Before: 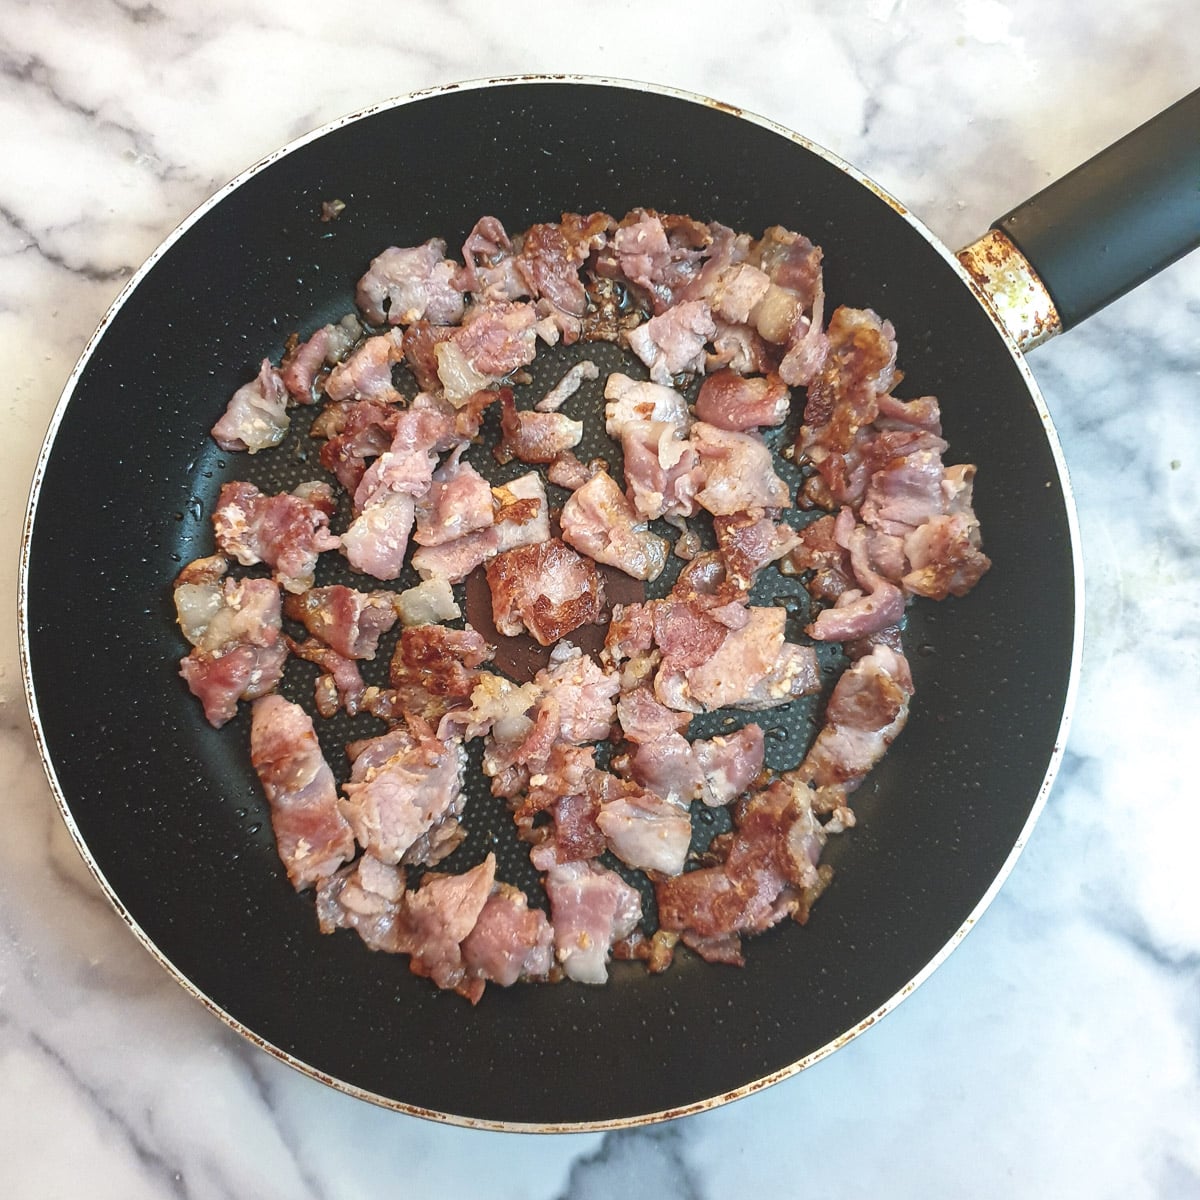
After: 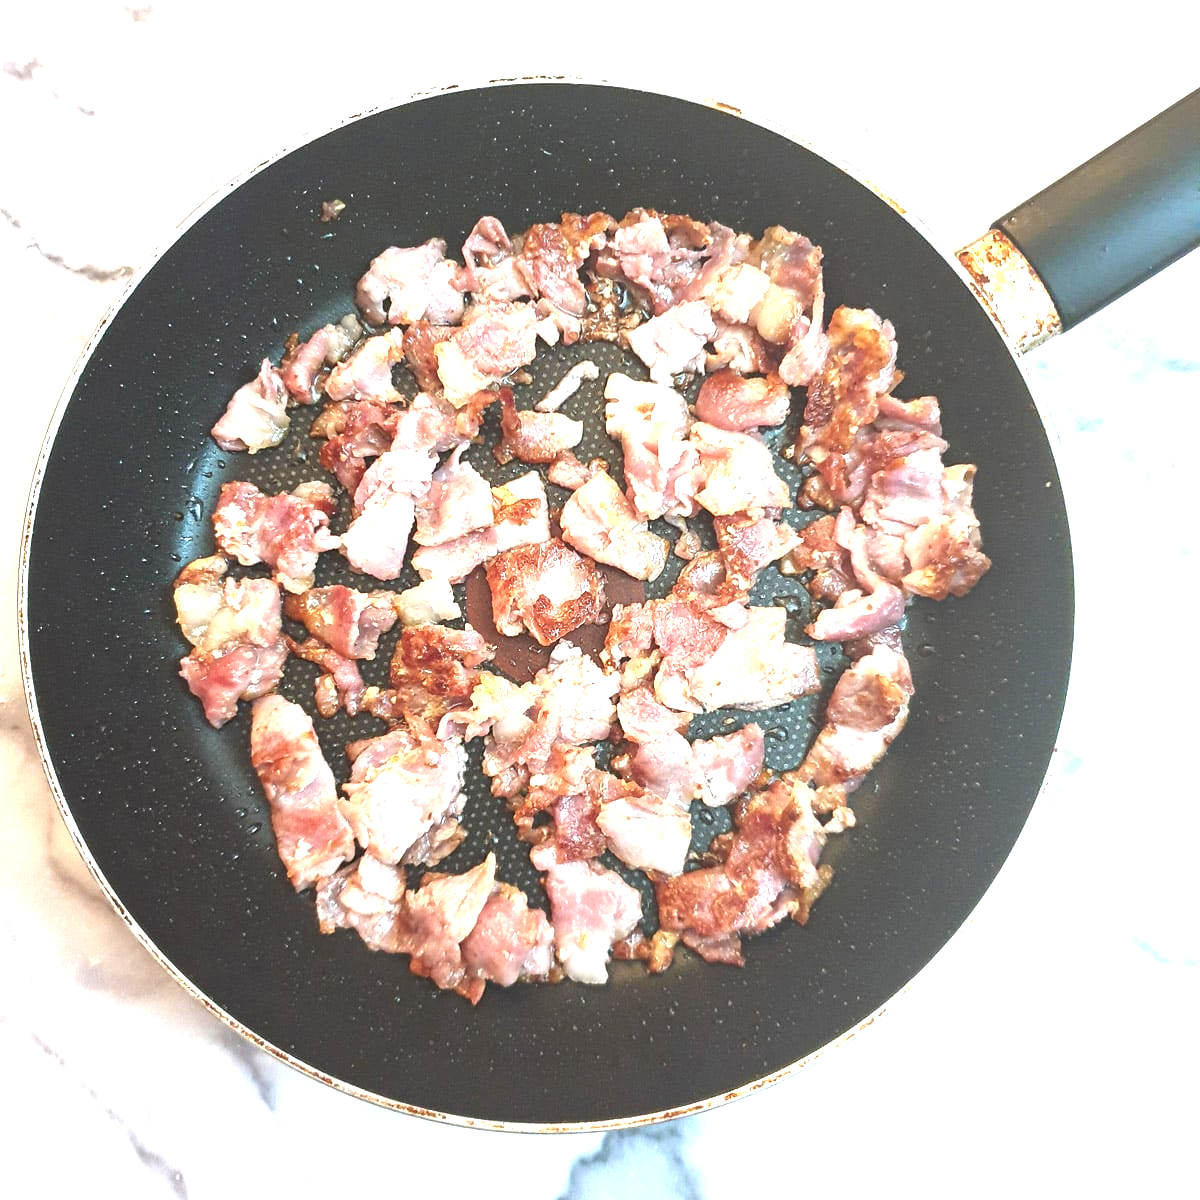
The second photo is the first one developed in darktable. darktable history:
exposure: black level correction 0, exposure 1.355 EV, compensate exposure bias true, compensate highlight preservation false
